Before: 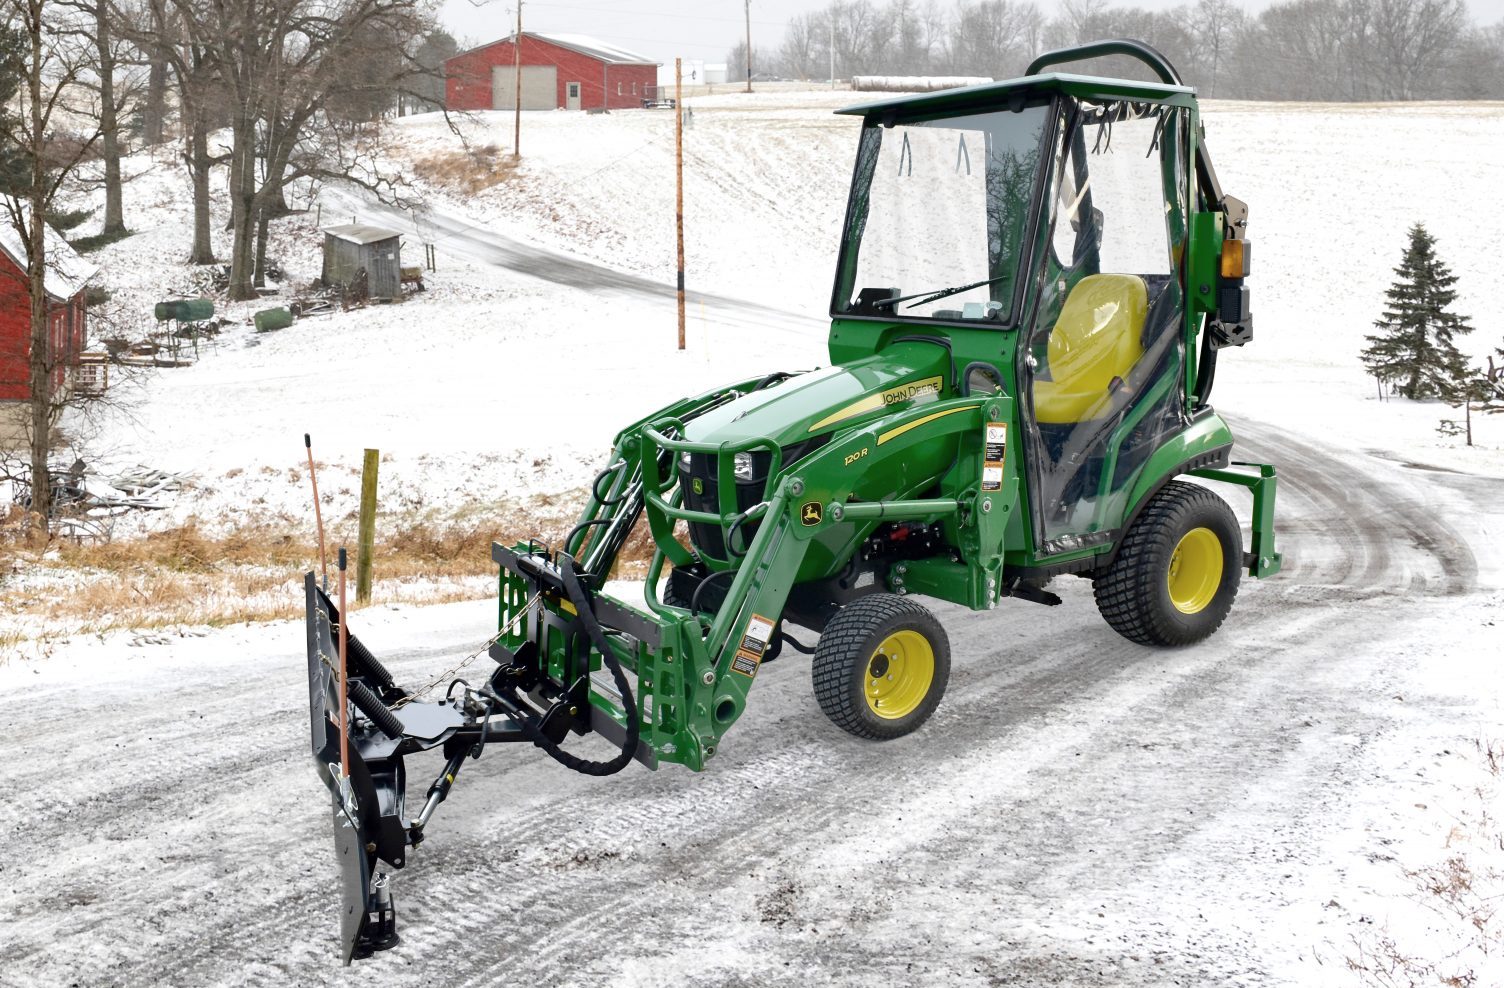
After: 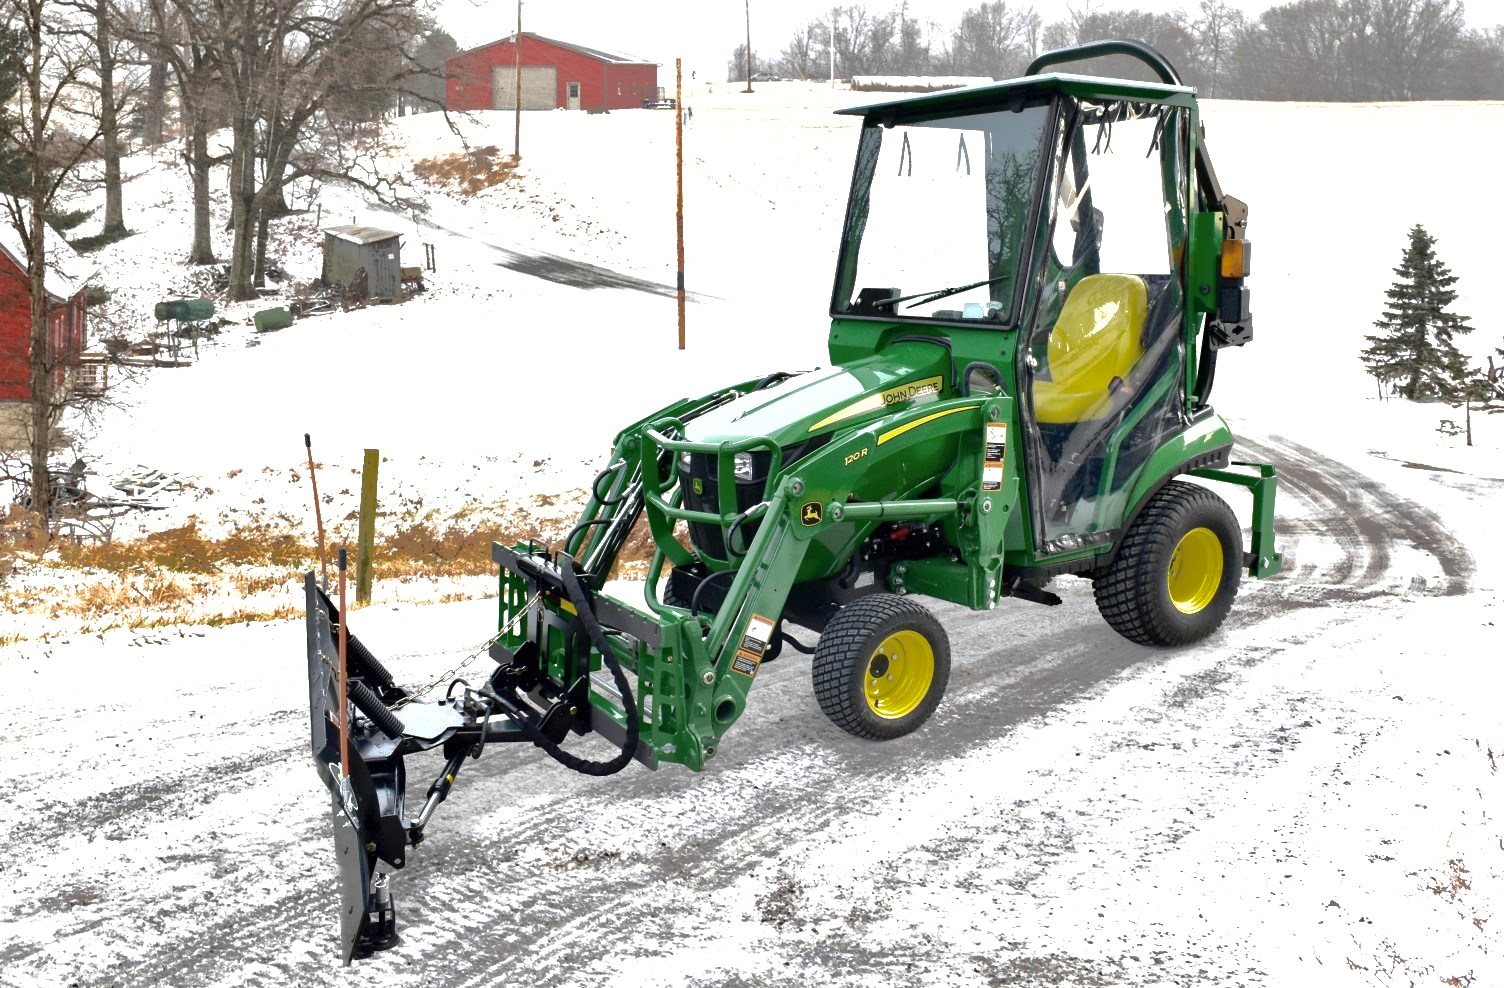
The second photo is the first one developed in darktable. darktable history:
tone equalizer: -8 EV -0.75 EV, -7 EV -0.7 EV, -6 EV -0.6 EV, -5 EV -0.4 EV, -3 EV 0.4 EV, -2 EV 0.6 EV, -1 EV 0.7 EV, +0 EV 0.75 EV, edges refinement/feathering 500, mask exposure compensation -1.57 EV, preserve details no
shadows and highlights: highlights -60
